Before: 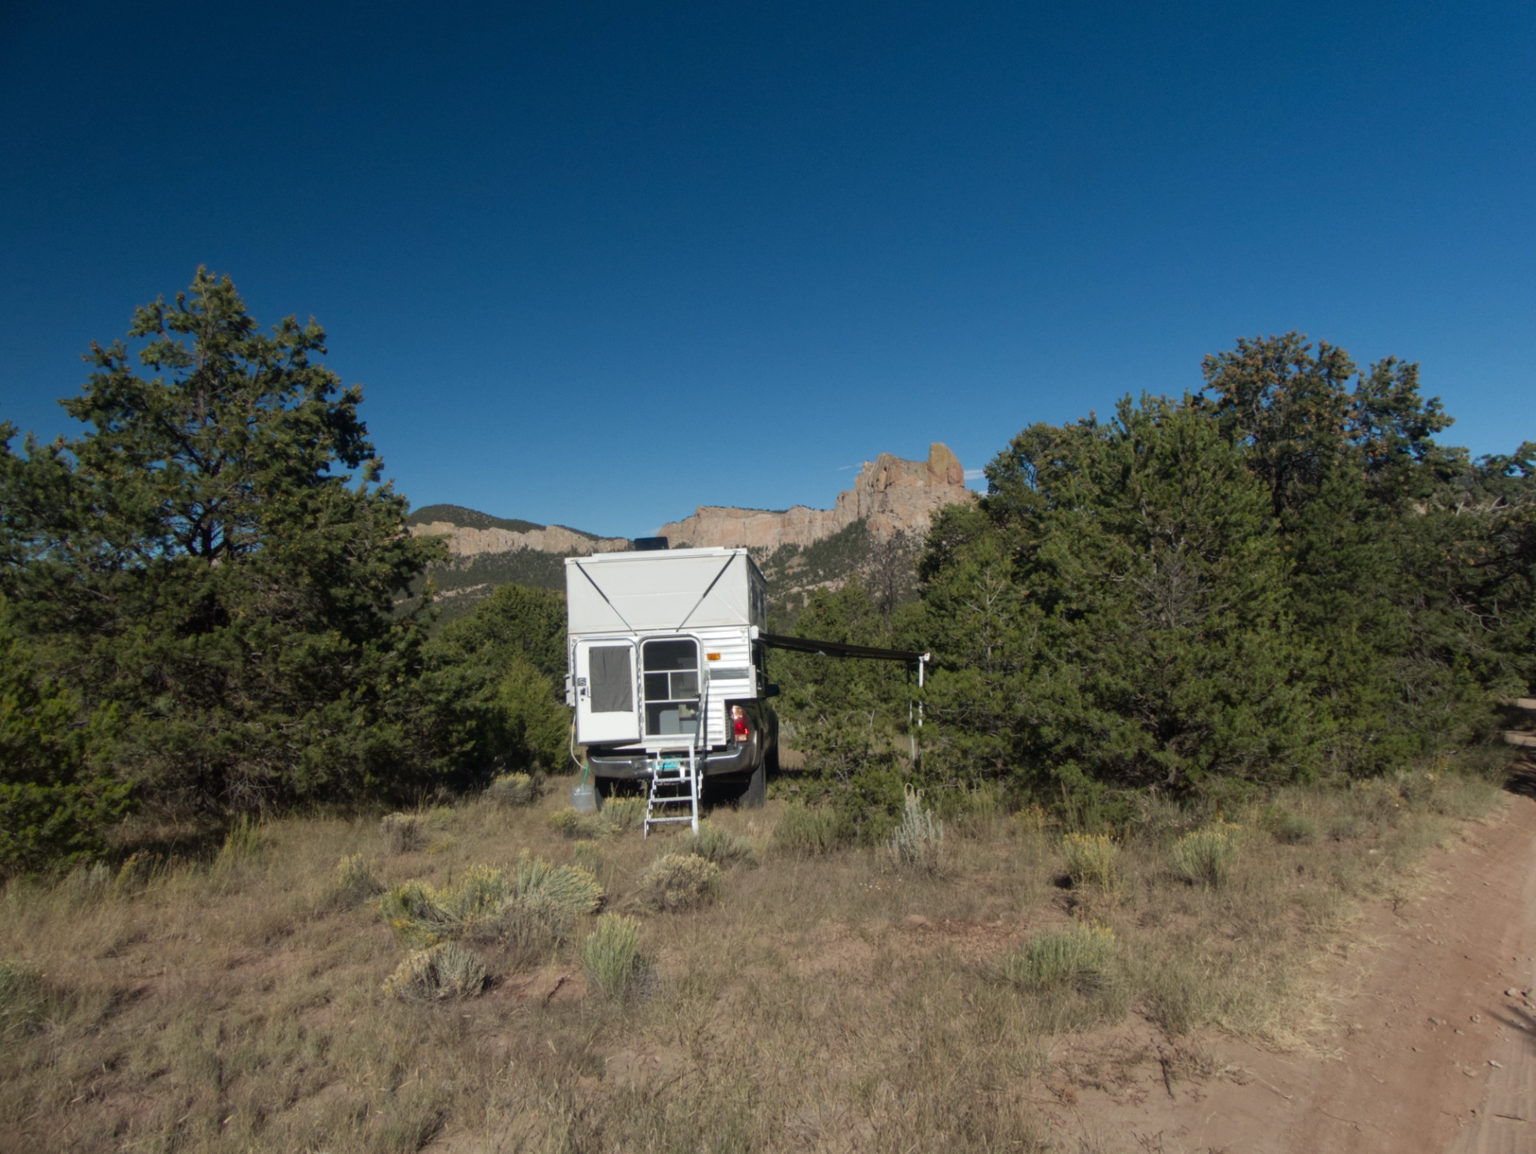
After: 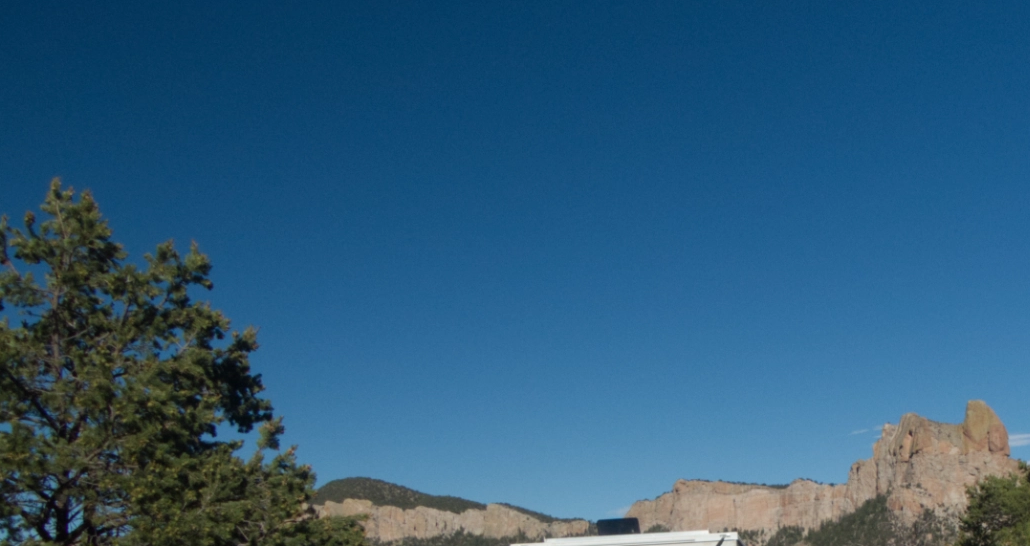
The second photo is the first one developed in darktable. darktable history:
crop: left 10.233%, top 10.652%, right 36.084%, bottom 51.471%
